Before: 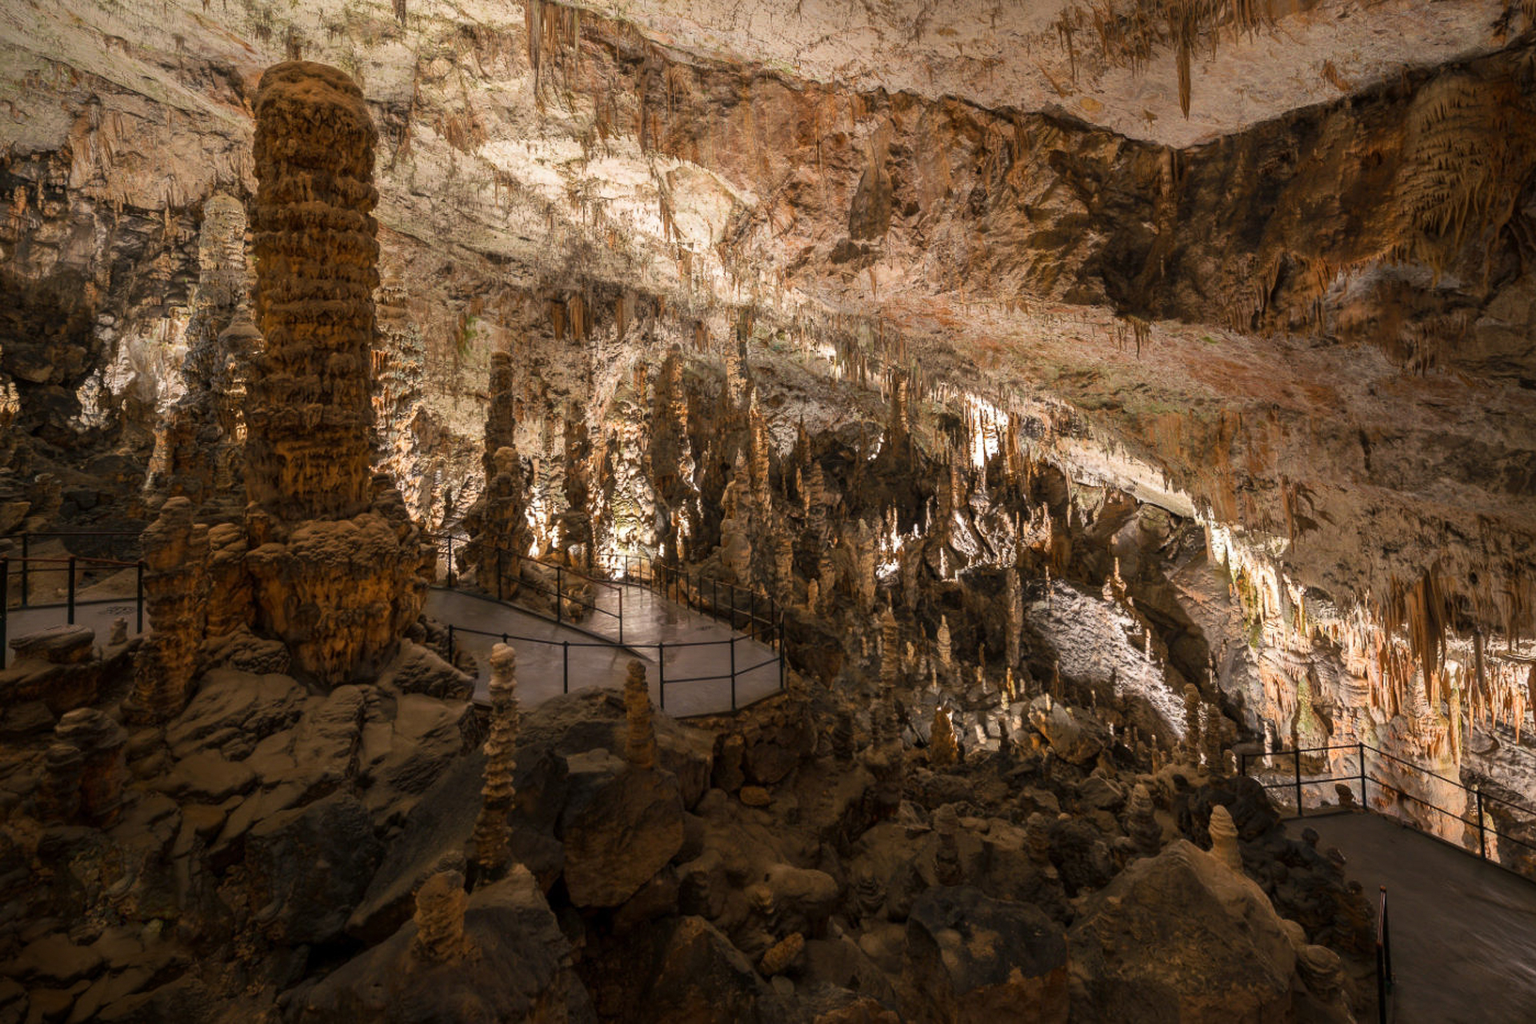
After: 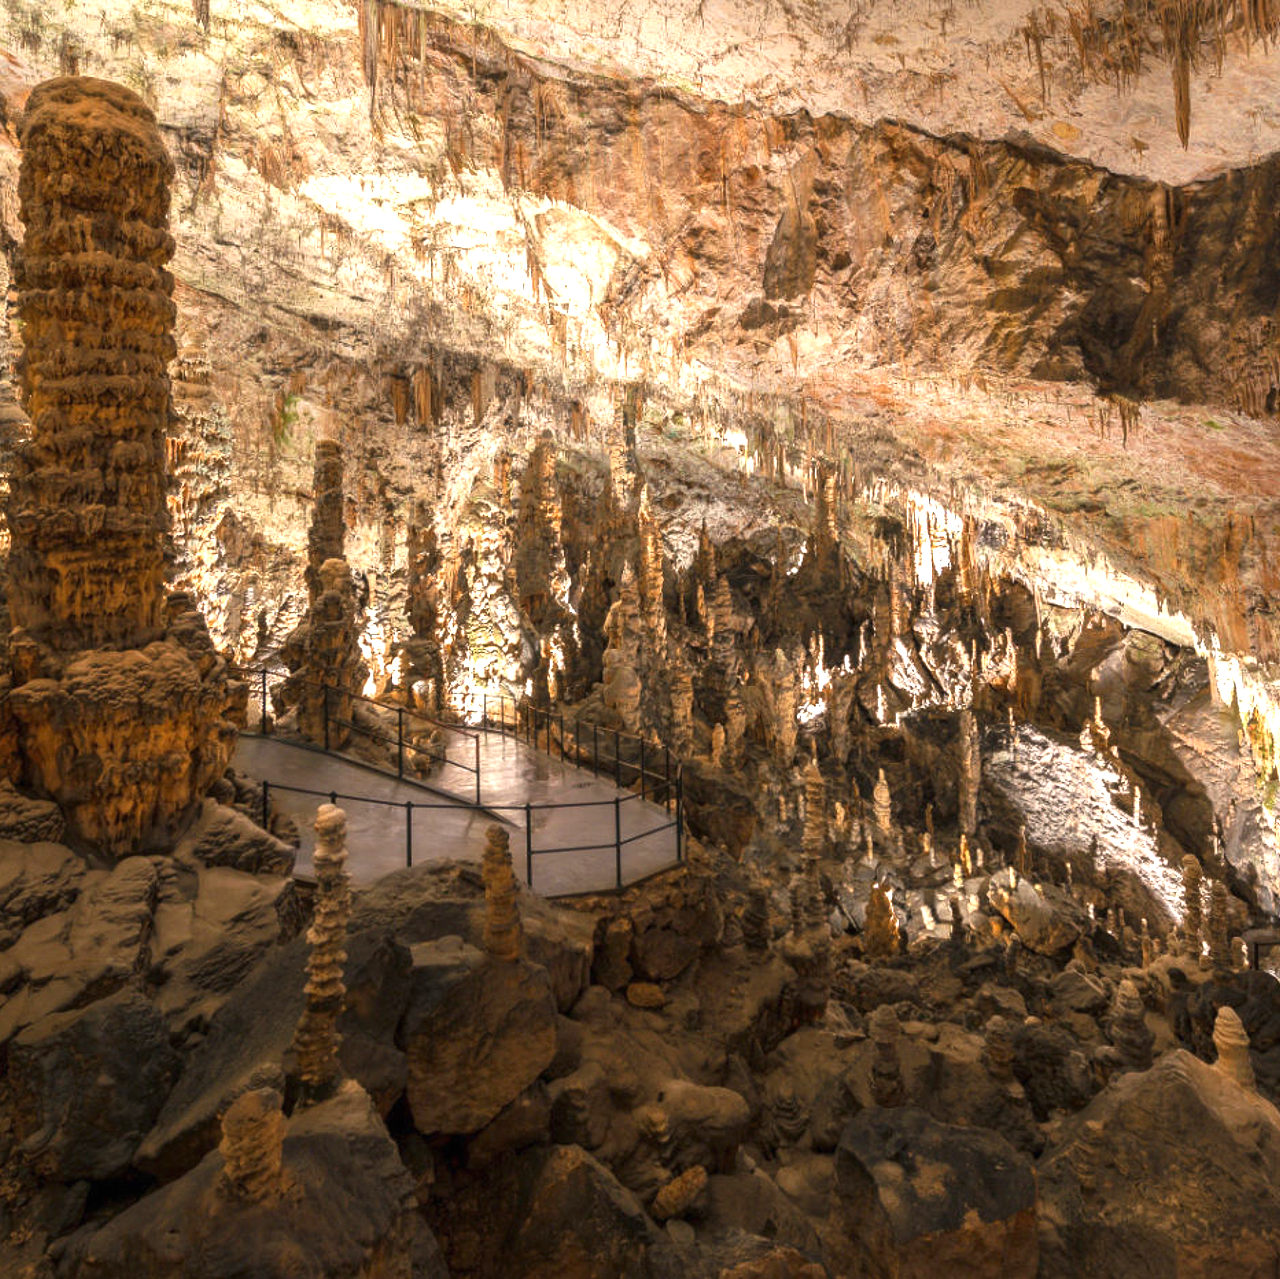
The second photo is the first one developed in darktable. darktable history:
color calibration: illuminant same as pipeline (D50), x 0.346, y 0.359, temperature 5002.42 K
crop and rotate: left 15.546%, right 17.787%
exposure: black level correction 0, exposure 1 EV, compensate exposure bias true, compensate highlight preservation false
